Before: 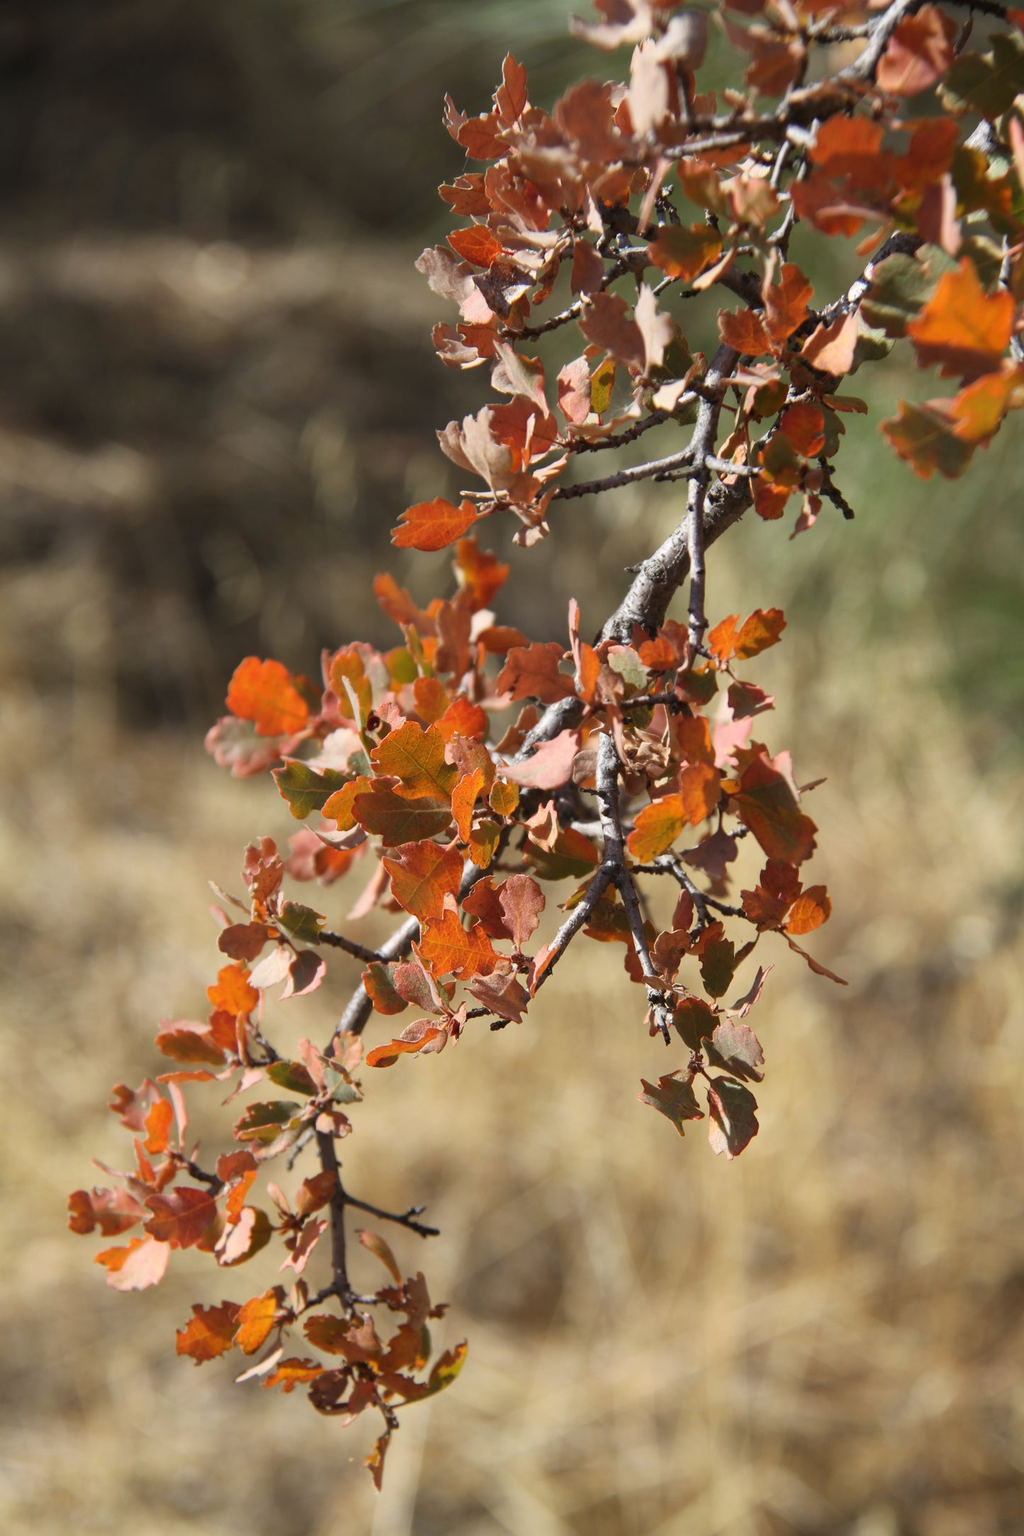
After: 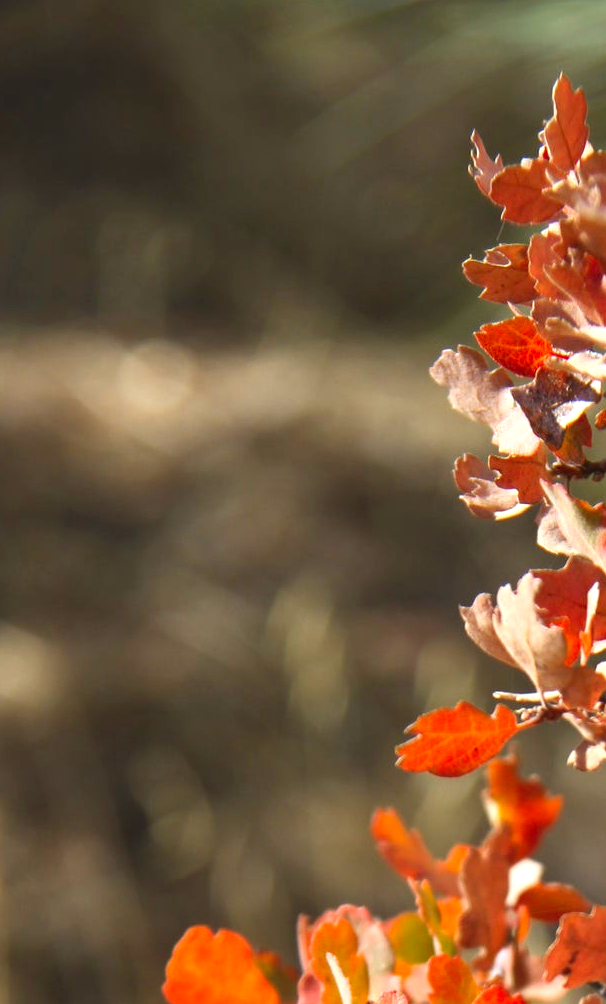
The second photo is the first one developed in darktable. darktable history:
exposure: black level correction 0, exposure 0.7 EV, compensate exposure bias true, compensate highlight preservation false
contrast brightness saturation: contrast 0.09, saturation 0.28
crop and rotate: left 10.817%, top 0.062%, right 47.194%, bottom 53.626%
